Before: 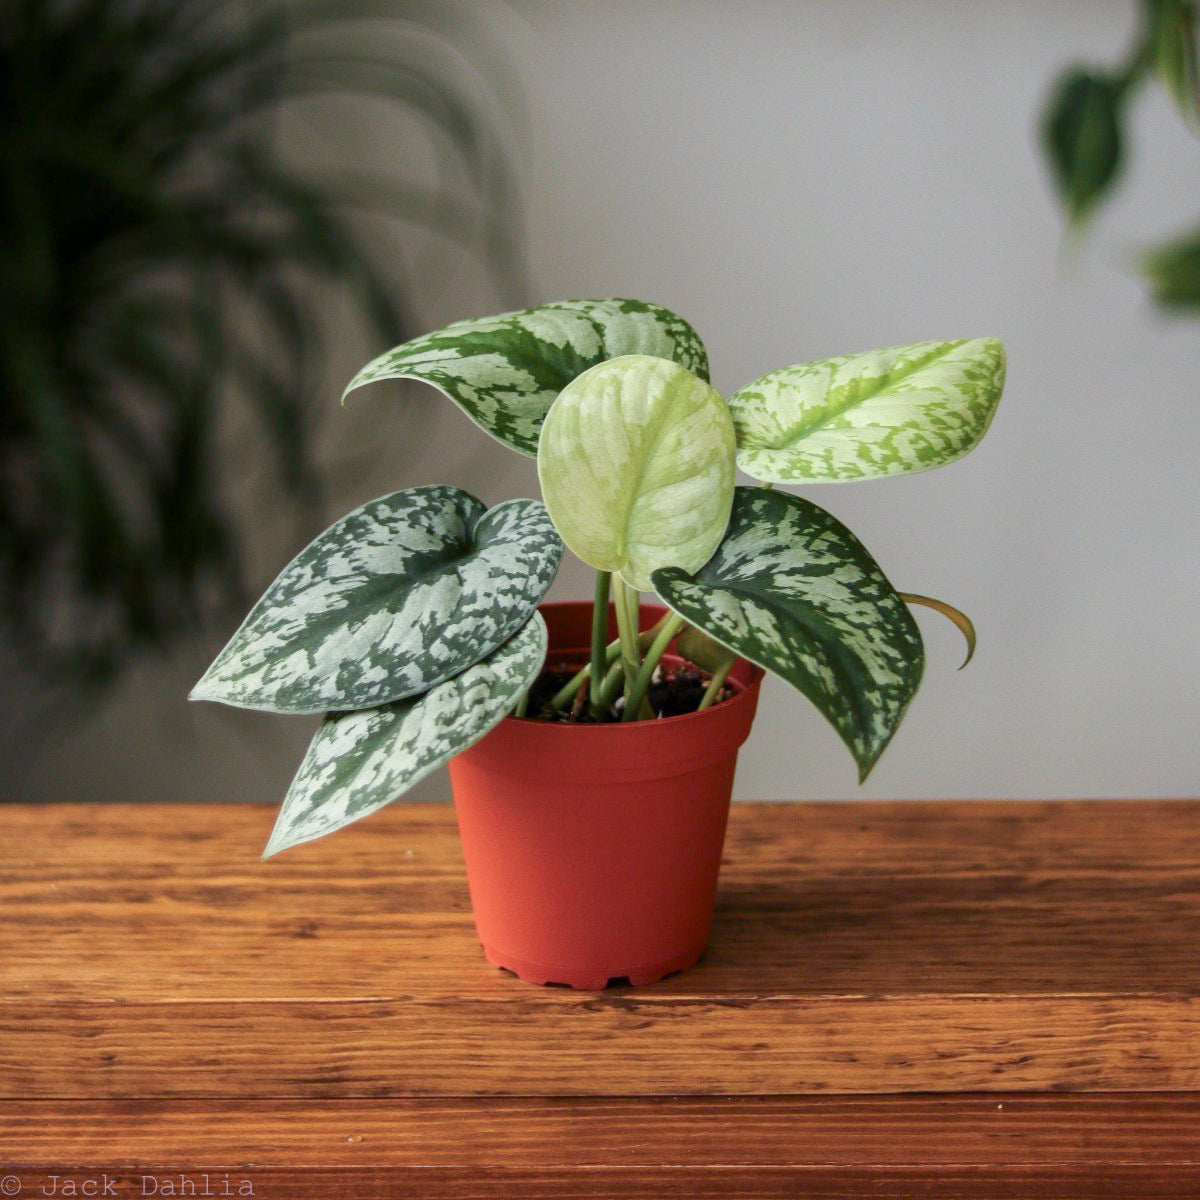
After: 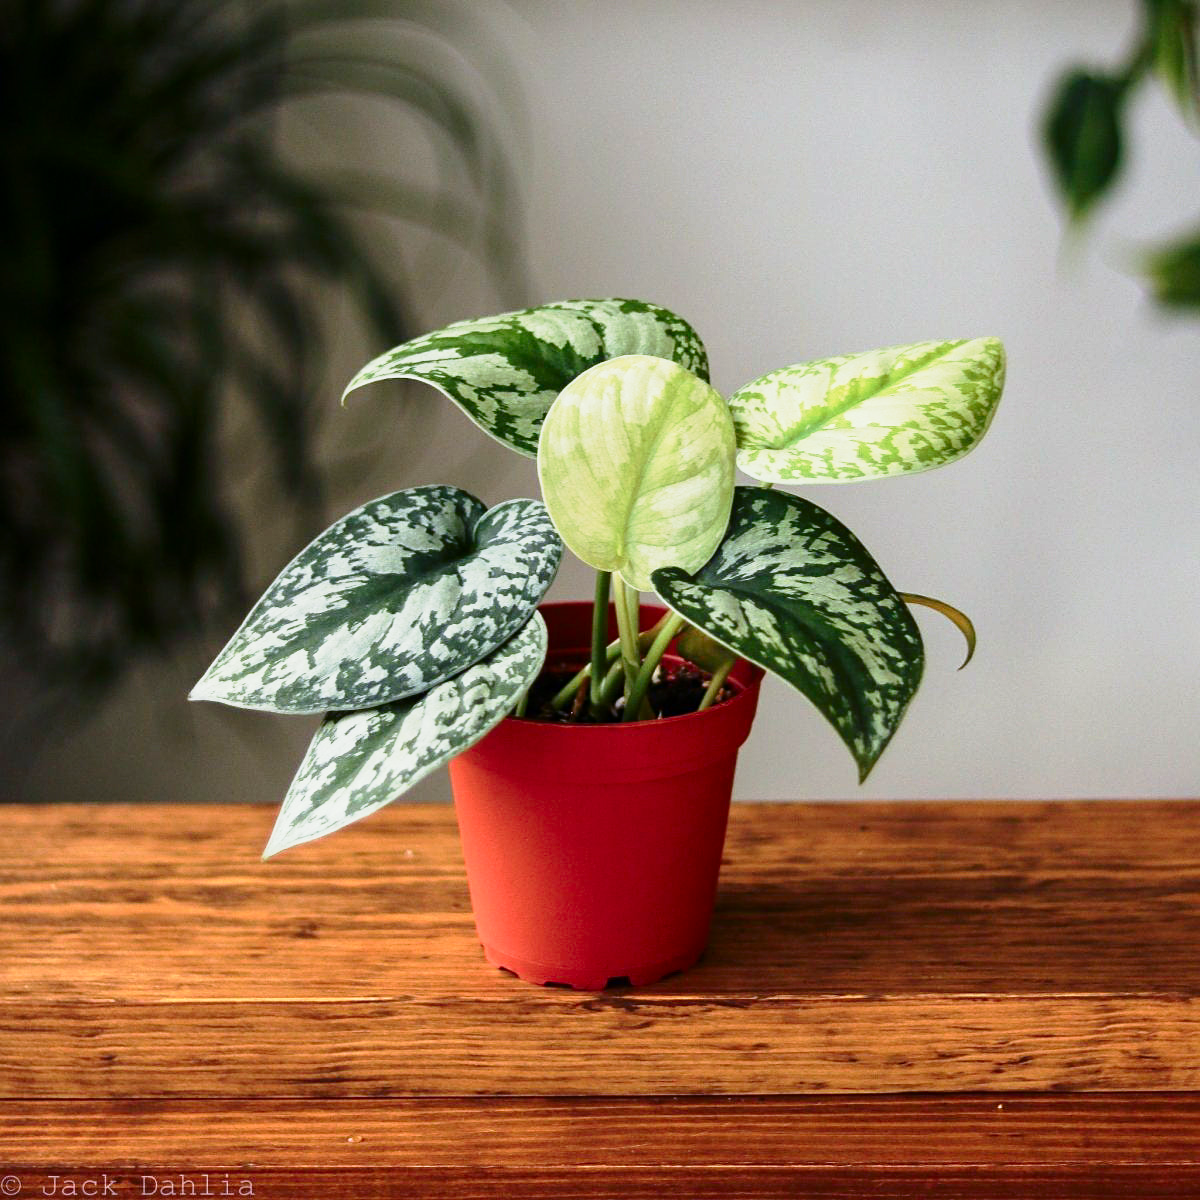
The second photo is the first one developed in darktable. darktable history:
tone curve: curves: ch0 [(0, 0) (0.105, 0.08) (0.195, 0.18) (0.283, 0.288) (0.384, 0.419) (0.485, 0.531) (0.638, 0.69) (0.795, 0.879) (1, 0.977)]; ch1 [(0, 0) (0.161, 0.092) (0.35, 0.33) (0.379, 0.401) (0.456, 0.469) (0.498, 0.503) (0.531, 0.537) (0.596, 0.621) (0.635, 0.655) (1, 1)]; ch2 [(0, 0) (0.371, 0.362) (0.437, 0.437) (0.483, 0.484) (0.53, 0.515) (0.56, 0.58) (0.622, 0.606) (1, 1)], preserve colors none
sharpen: amount 0.202
contrast brightness saturation: contrast 0.146, brightness -0.008, saturation 0.105
